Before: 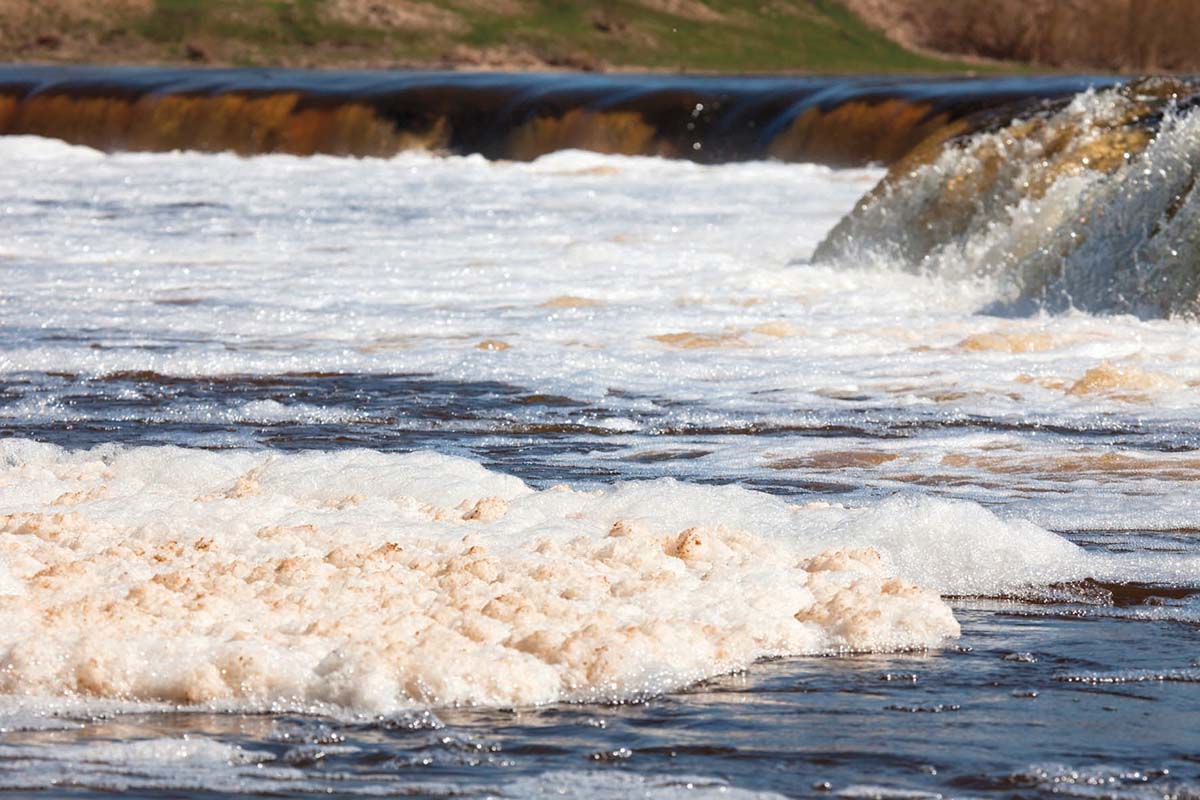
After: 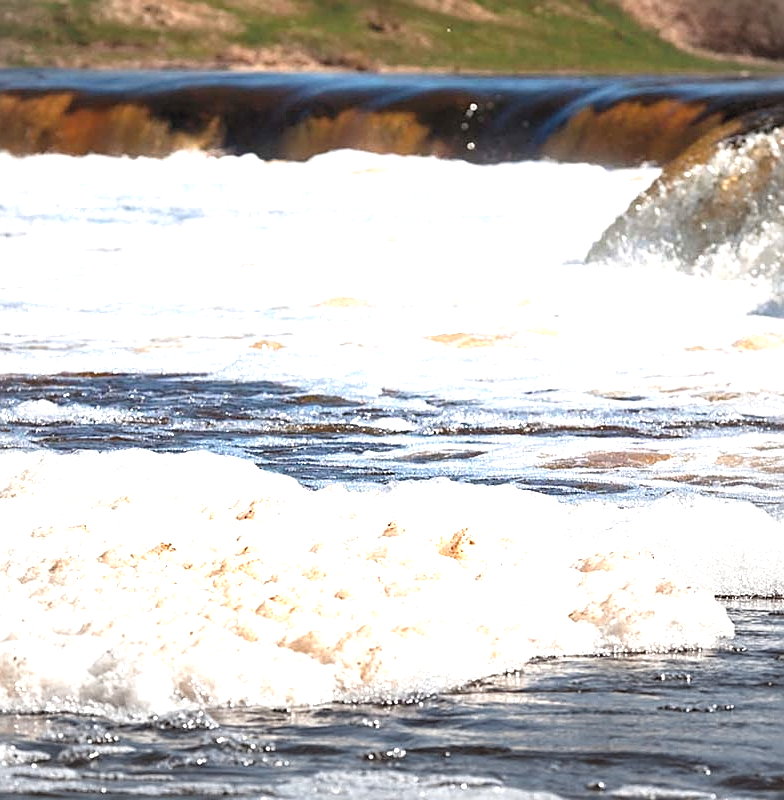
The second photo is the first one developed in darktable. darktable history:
crop and rotate: left 18.895%, right 15.728%
vignetting: brightness -0.16, center (-0.054, -0.355), automatic ratio true, dithering 8-bit output
exposure: black level correction 0, exposure 0.899 EV, compensate highlight preservation false
sharpen: on, module defaults
